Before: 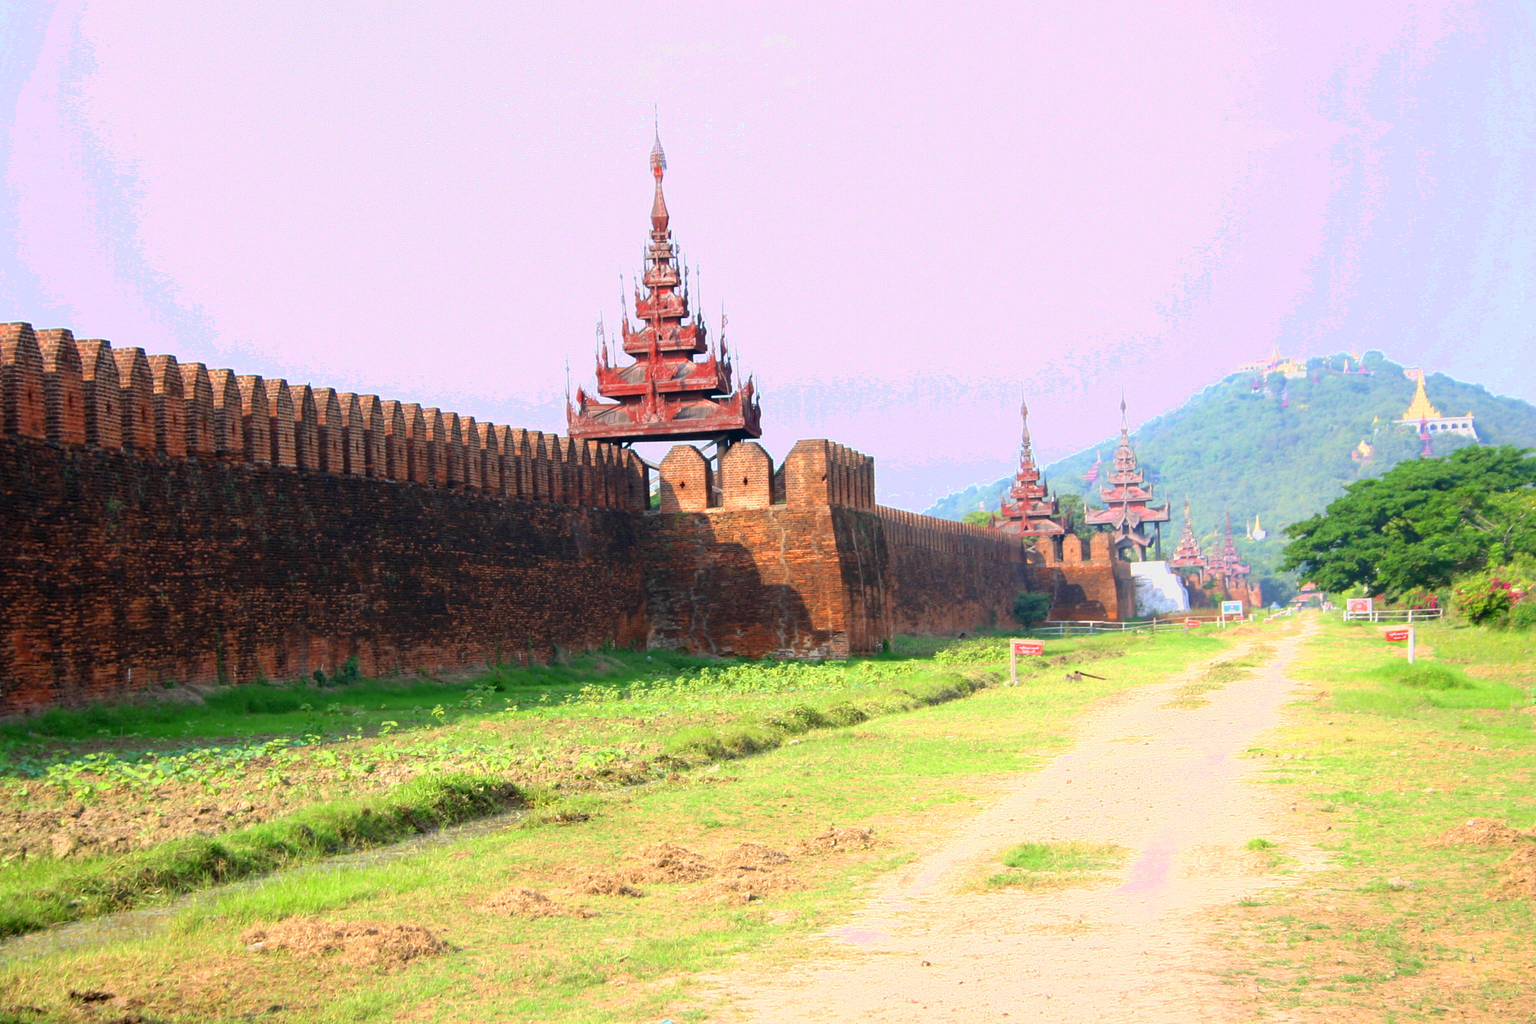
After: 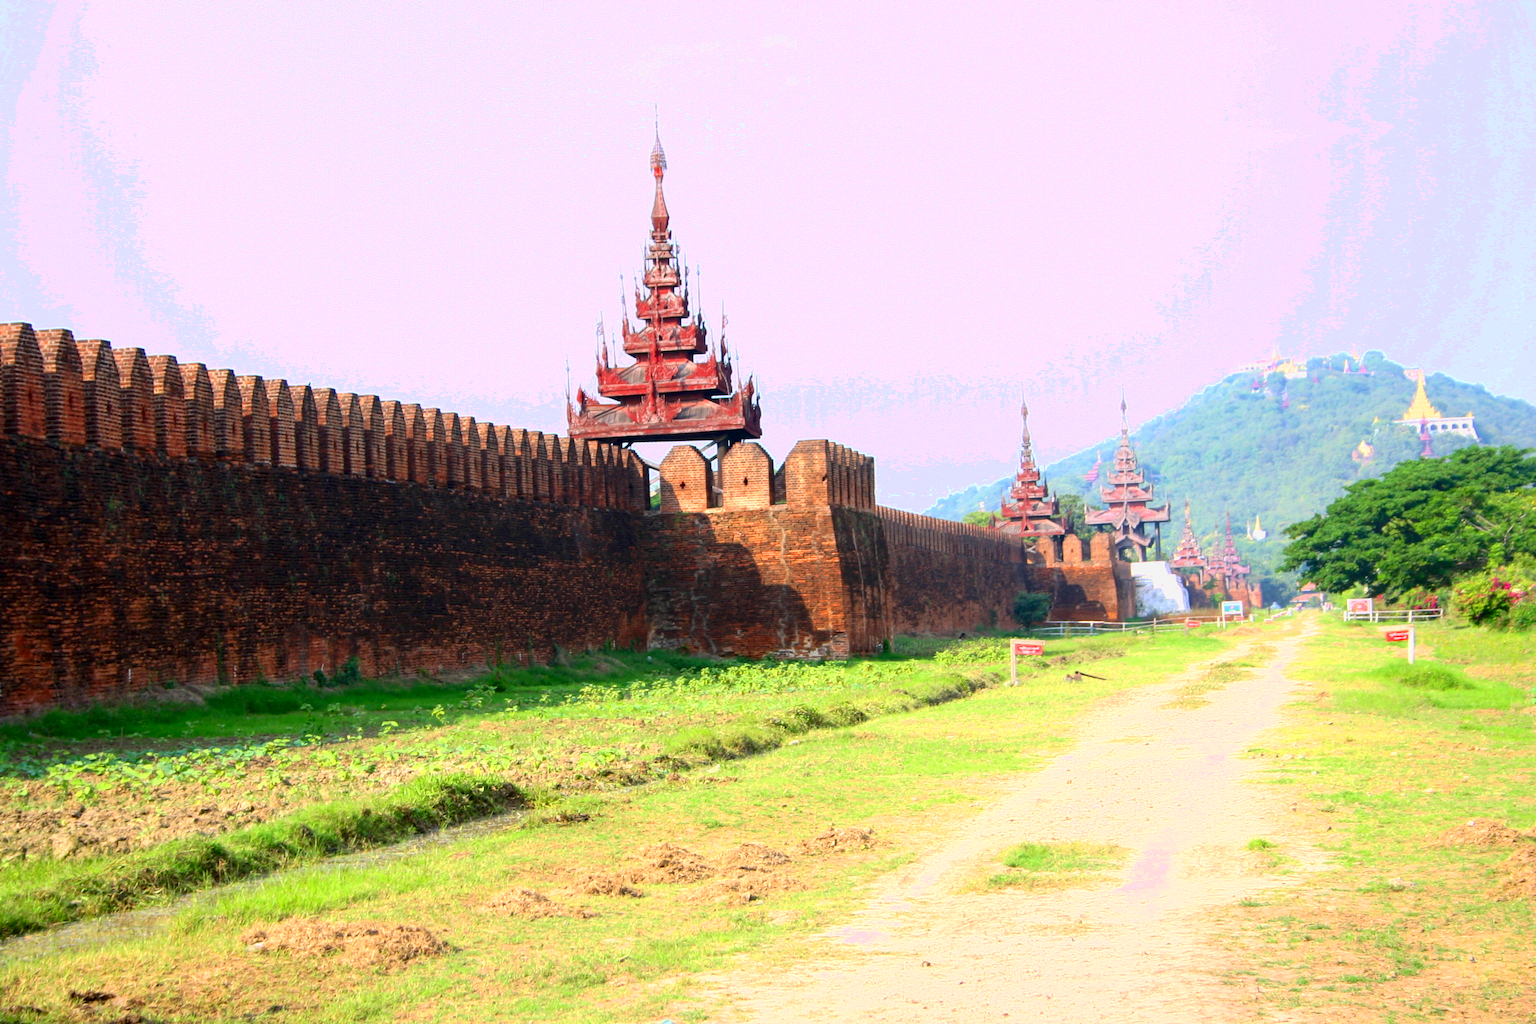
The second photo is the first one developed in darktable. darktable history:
local contrast: highlights 100%, shadows 100%, detail 120%, midtone range 0.2
contrast brightness saturation: contrast 0.15, brightness -0.01, saturation 0.1
